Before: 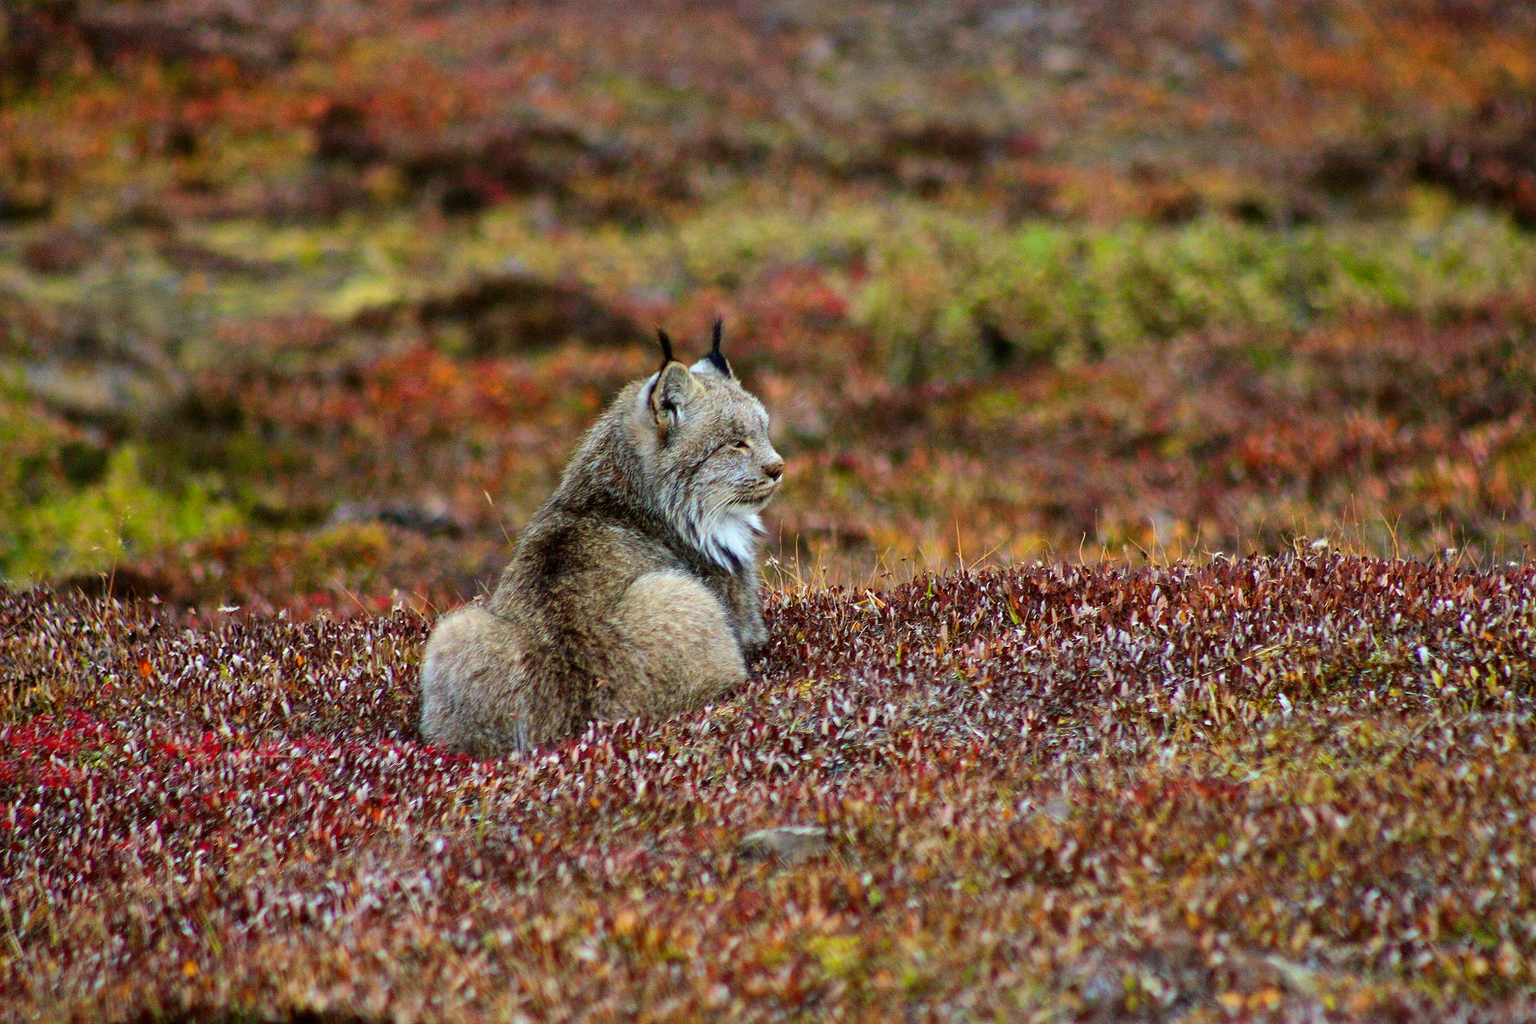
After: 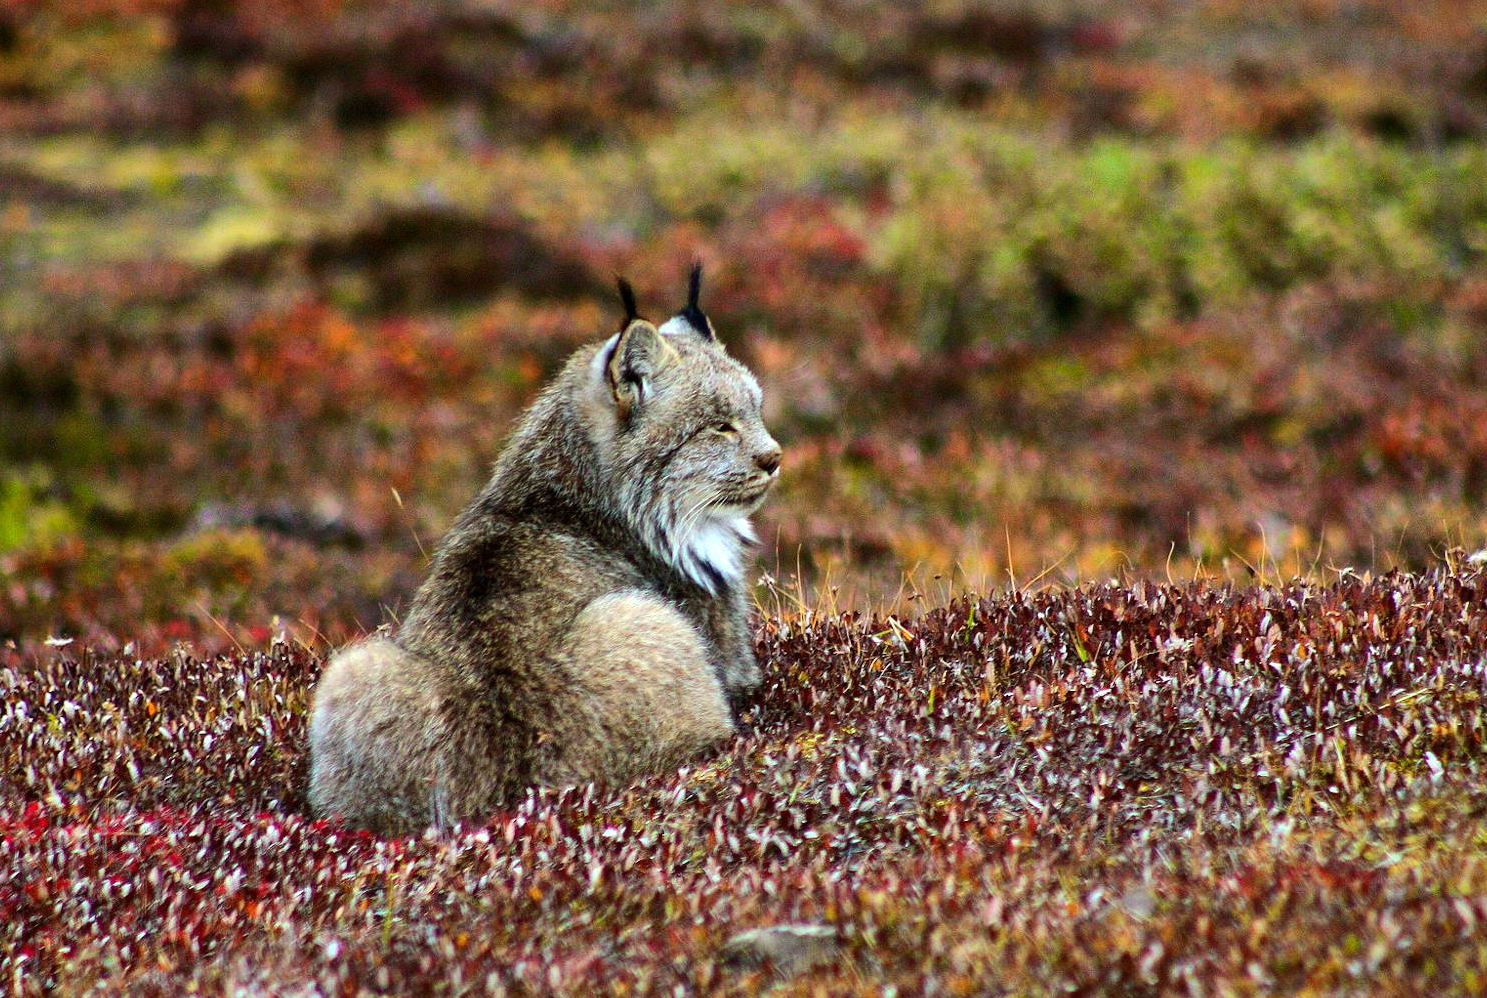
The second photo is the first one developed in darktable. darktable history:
crop and rotate: left 11.997%, top 11.39%, right 13.65%, bottom 13.689%
tone equalizer: -8 EV -0.409 EV, -7 EV -0.377 EV, -6 EV -0.348 EV, -5 EV -0.204 EV, -3 EV 0.243 EV, -2 EV 0.338 EV, -1 EV 0.415 EV, +0 EV 0.43 EV, edges refinement/feathering 500, mask exposure compensation -1.57 EV, preserve details no
